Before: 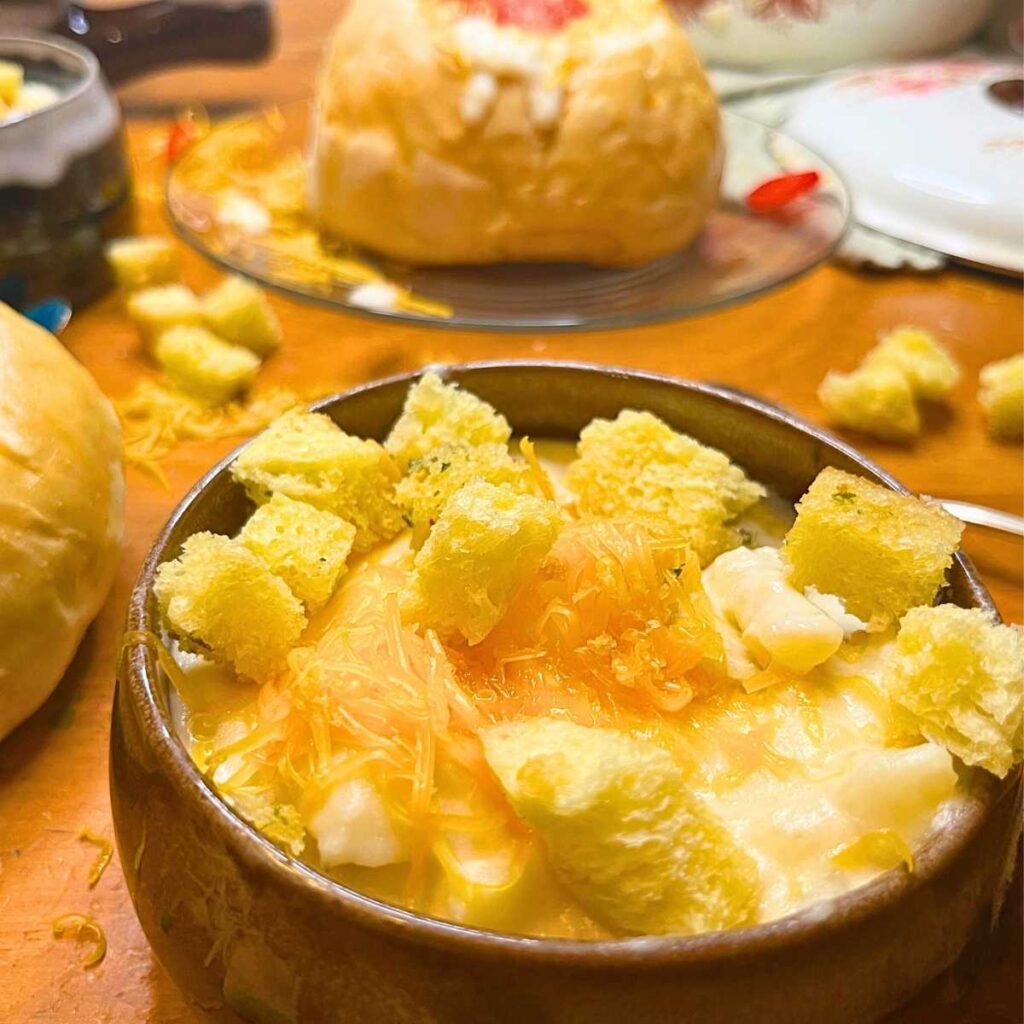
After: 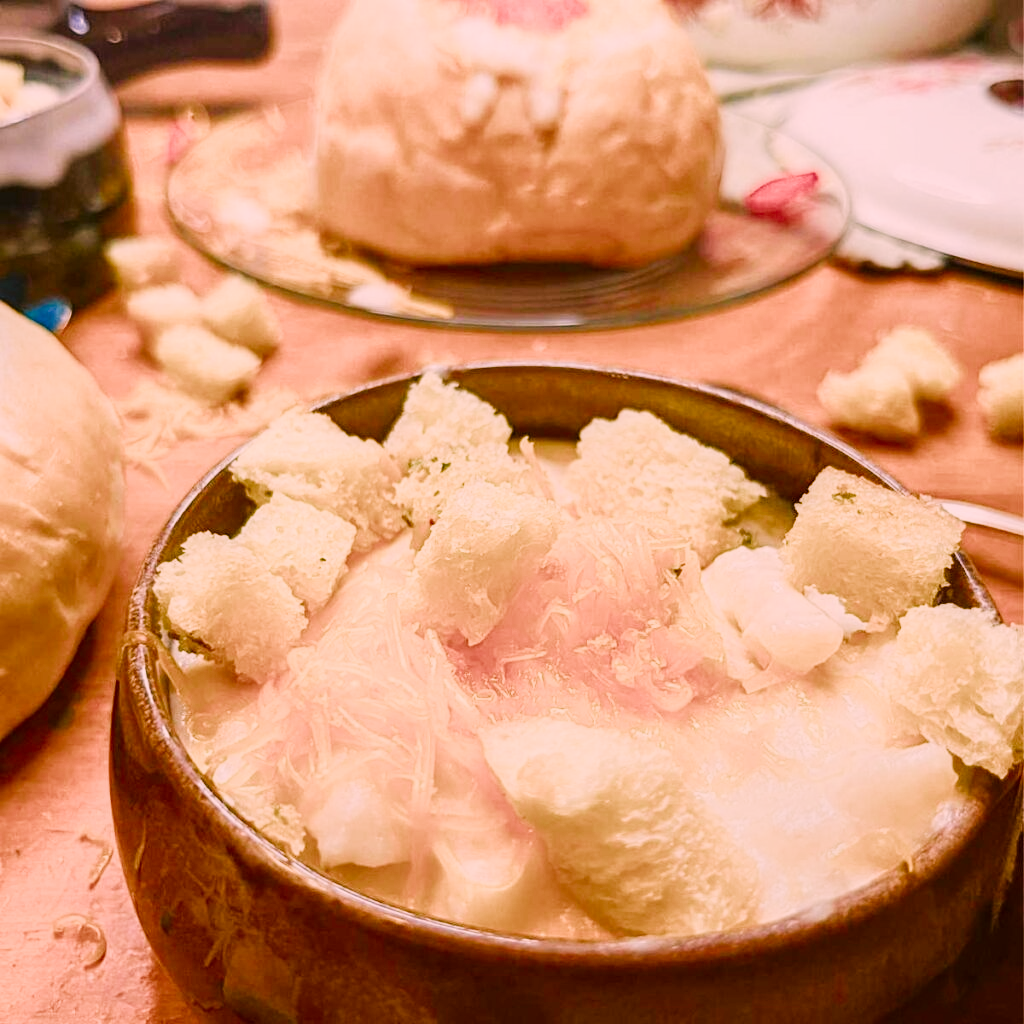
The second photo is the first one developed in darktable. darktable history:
local contrast: on, module defaults
contrast brightness saturation: brightness -0.253, saturation 0.196
exposure: exposure 0.557 EV, compensate exposure bias true, compensate highlight preservation false
color correction: highlights a* 14.74, highlights b* 4.71
filmic rgb: black relative exposure -7.65 EV, white relative exposure 4.56 EV, hardness 3.61, color science v5 (2021), contrast in shadows safe, contrast in highlights safe
tone equalizer: -8 EV -0.735 EV, -7 EV -0.673 EV, -6 EV -0.573 EV, -5 EV -0.369 EV, -3 EV 0.39 EV, -2 EV 0.6 EV, -1 EV 0.699 EV, +0 EV 0.732 EV
